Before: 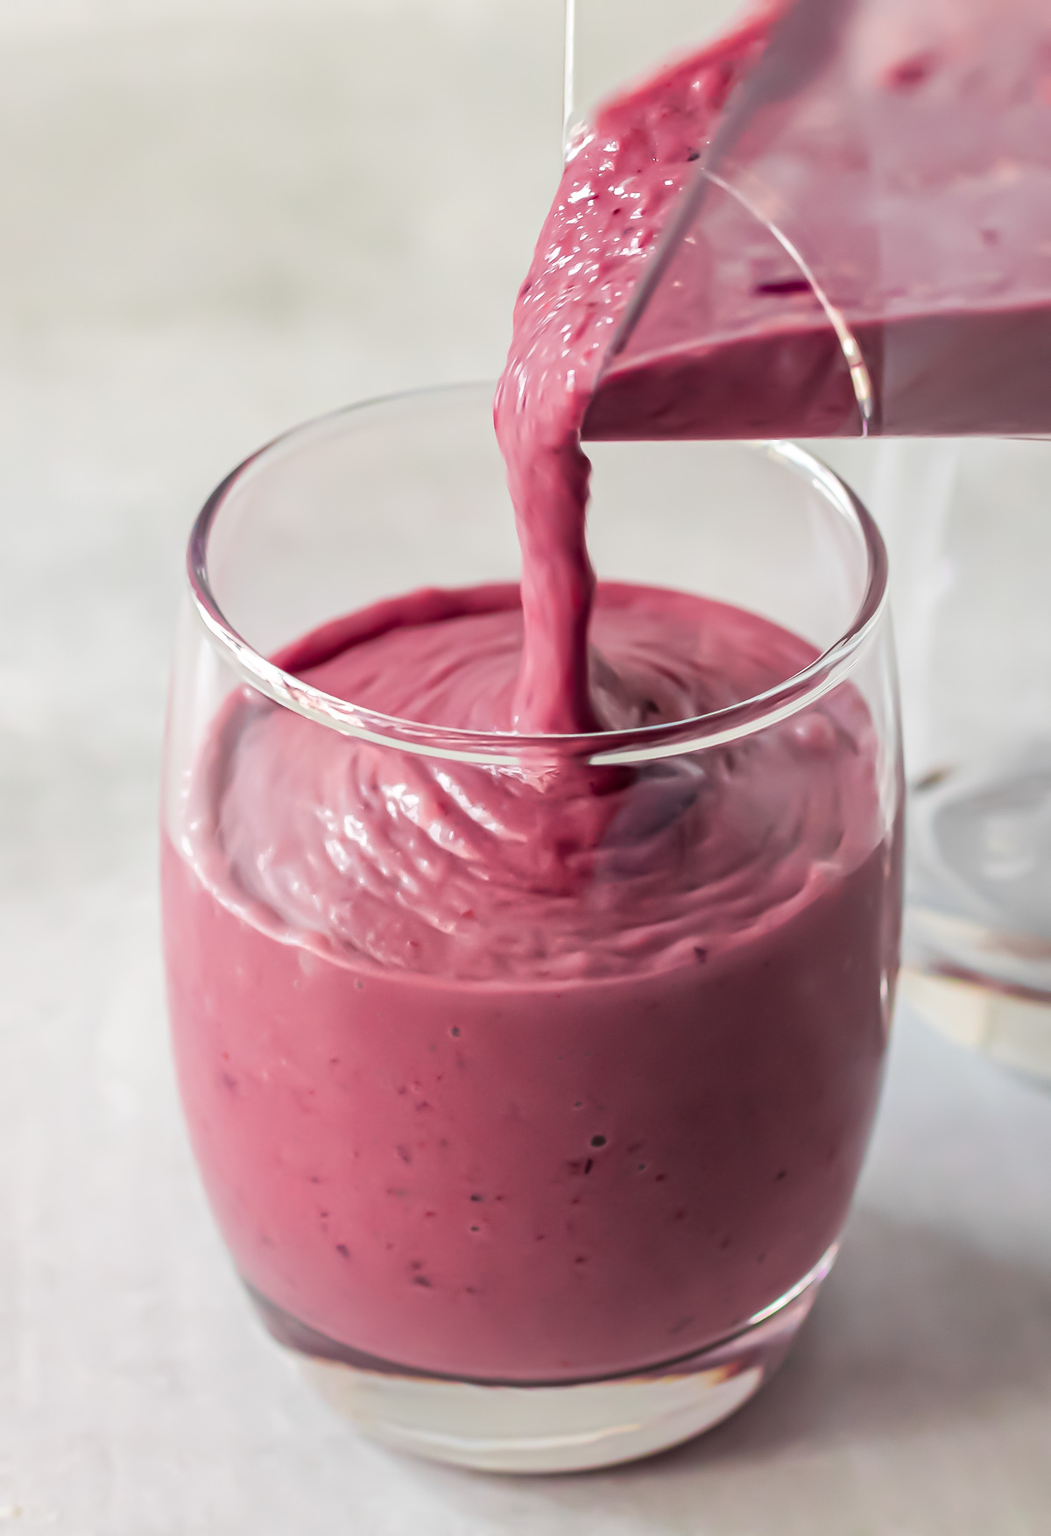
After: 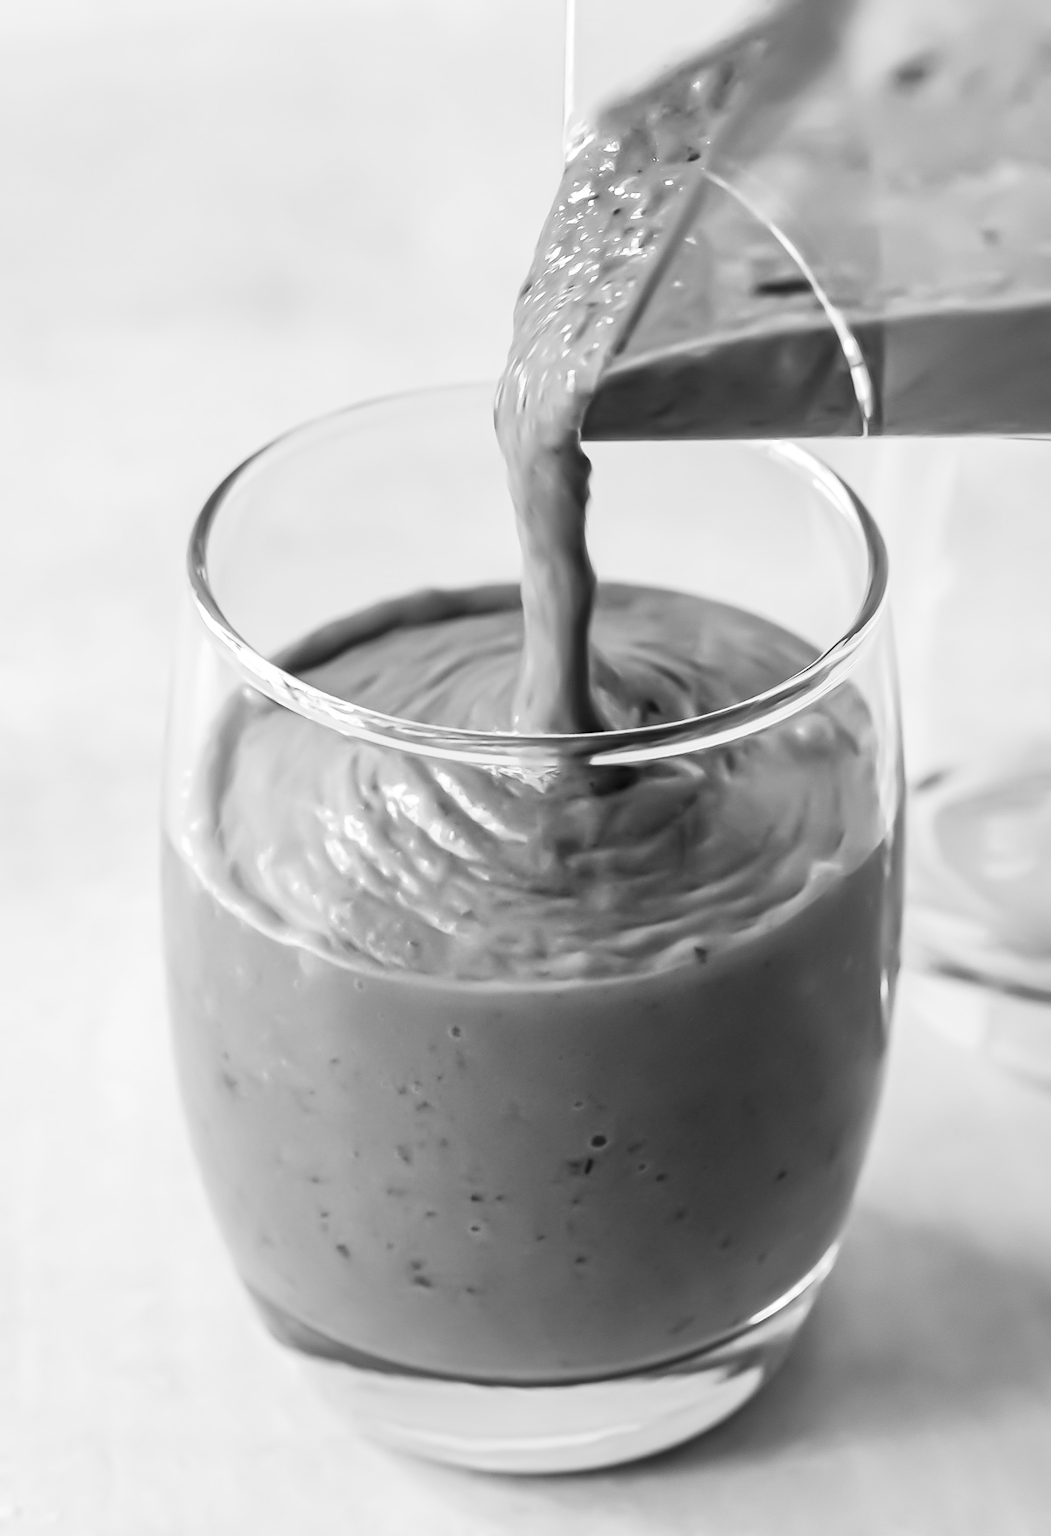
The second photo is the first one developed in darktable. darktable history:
contrast brightness saturation: contrast 0.2, brightness 0.15, saturation 0.14
monochrome: on, module defaults
contrast equalizer: octaves 7, y [[0.6 ×6], [0.55 ×6], [0 ×6], [0 ×6], [0 ×6]], mix 0.15
